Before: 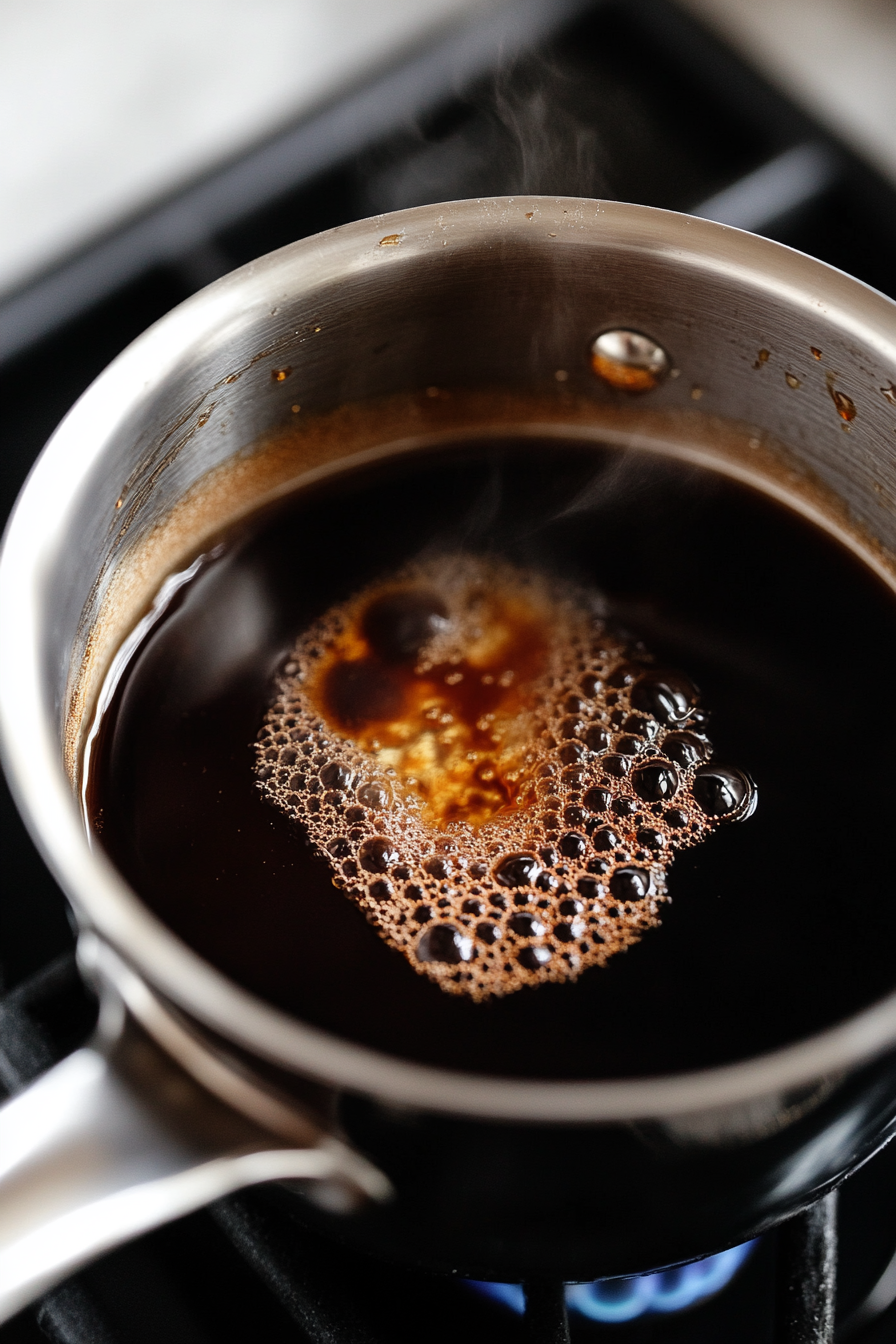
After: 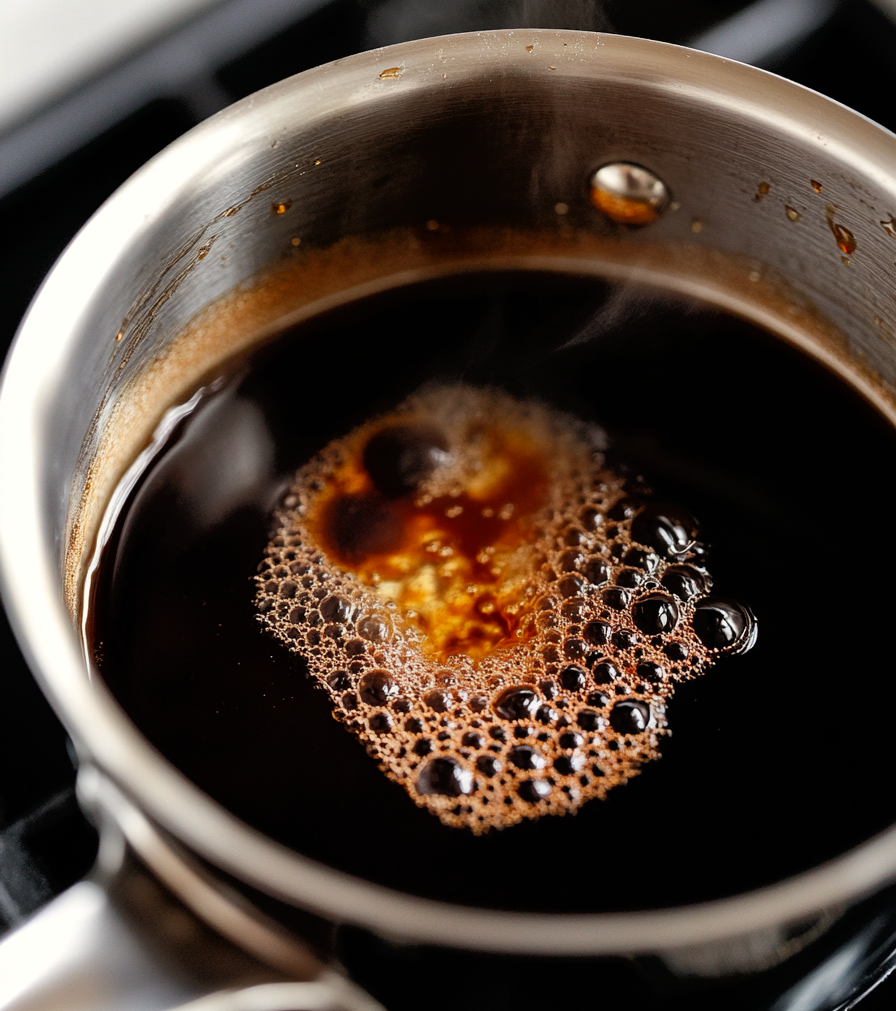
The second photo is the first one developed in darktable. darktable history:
crop and rotate: top 12.466%, bottom 12.248%
color correction: highlights a* 0.671, highlights b* 2.85, saturation 1.1
tone equalizer: -8 EV -1.83 EV, -7 EV -1.17 EV, -6 EV -1.61 EV
